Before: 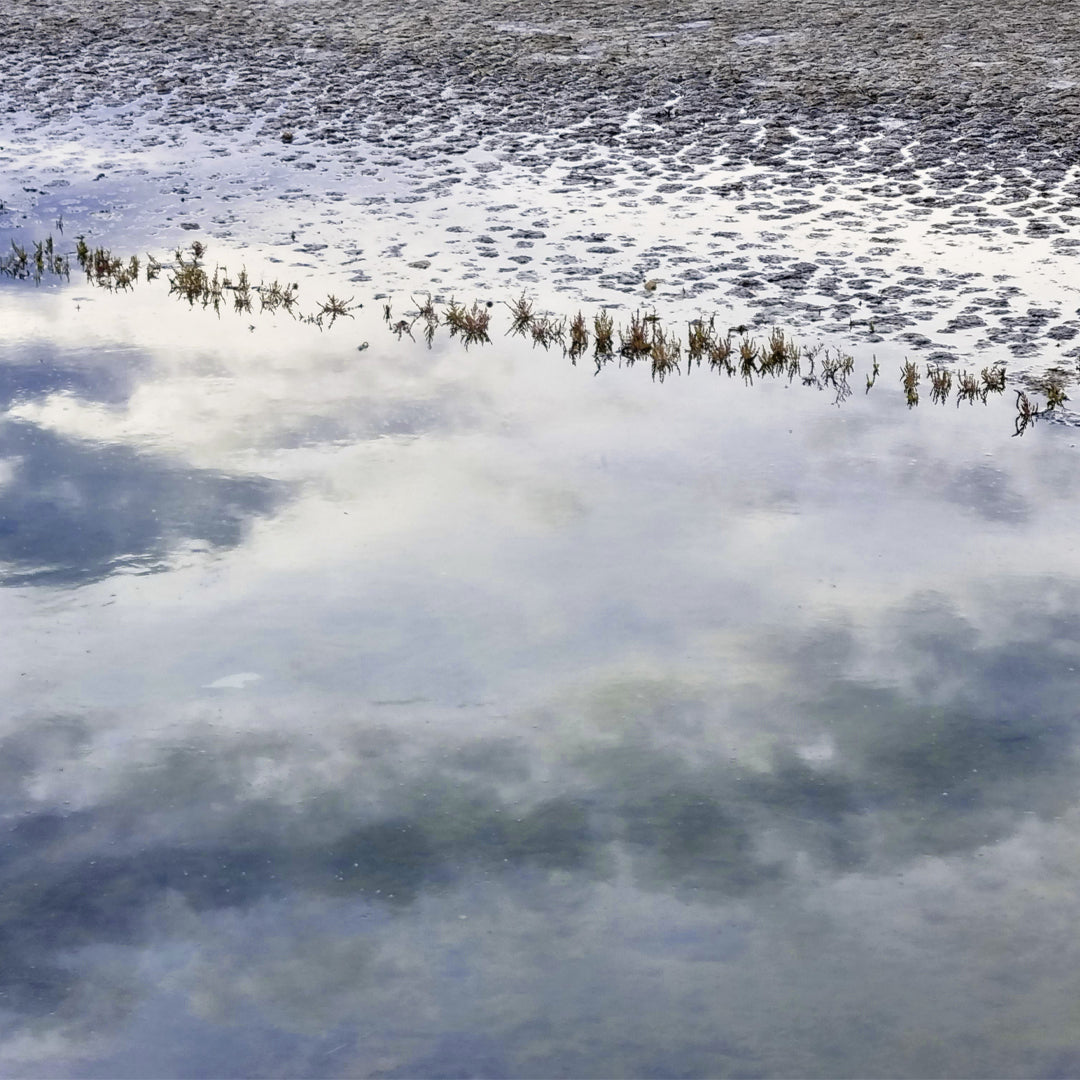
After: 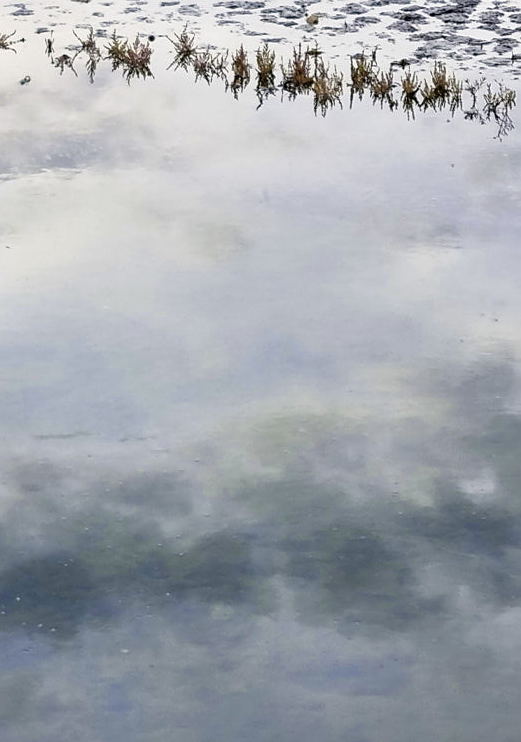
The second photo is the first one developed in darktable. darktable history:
sharpen: radius 1.272, amount 0.305, threshold 0
crop: left 31.379%, top 24.658%, right 20.326%, bottom 6.628%
